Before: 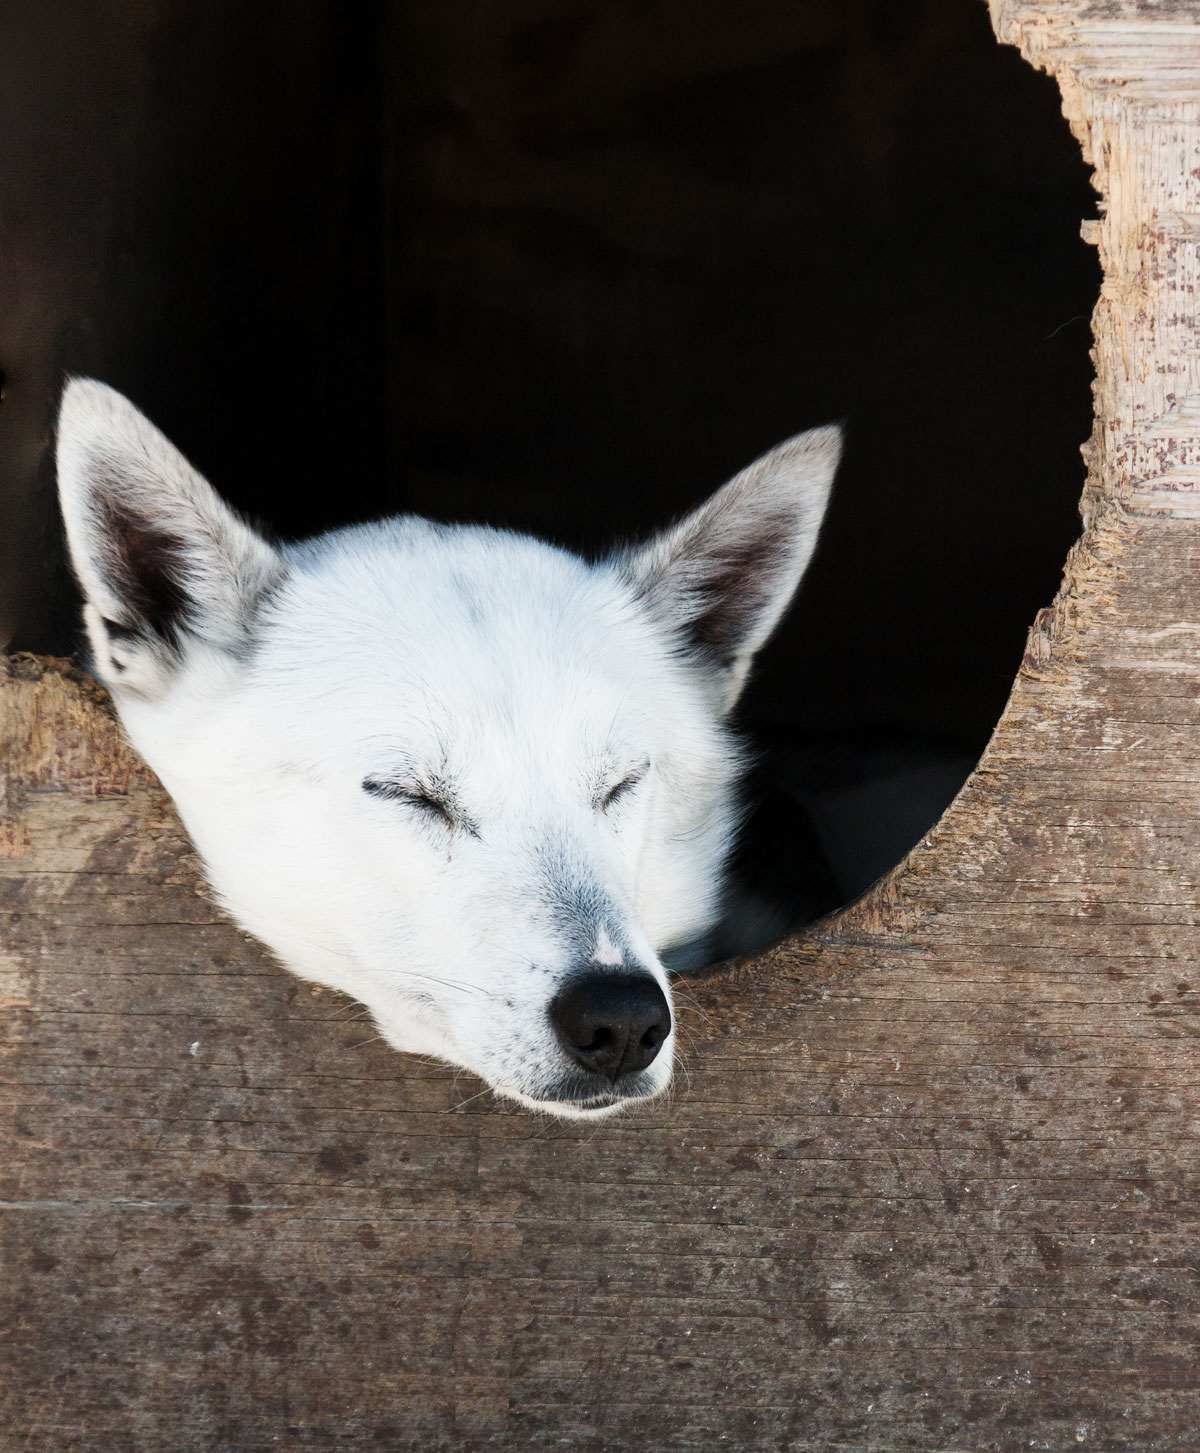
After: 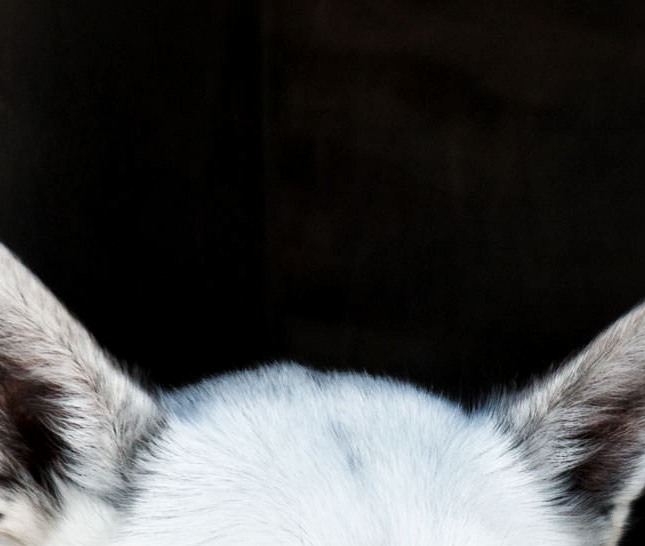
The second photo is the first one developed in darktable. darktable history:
local contrast: mode bilateral grid, contrast 25, coarseness 46, detail 151%, midtone range 0.2
tone equalizer: on, module defaults
crop: left 10.227%, top 10.528%, right 35.95%, bottom 51.838%
